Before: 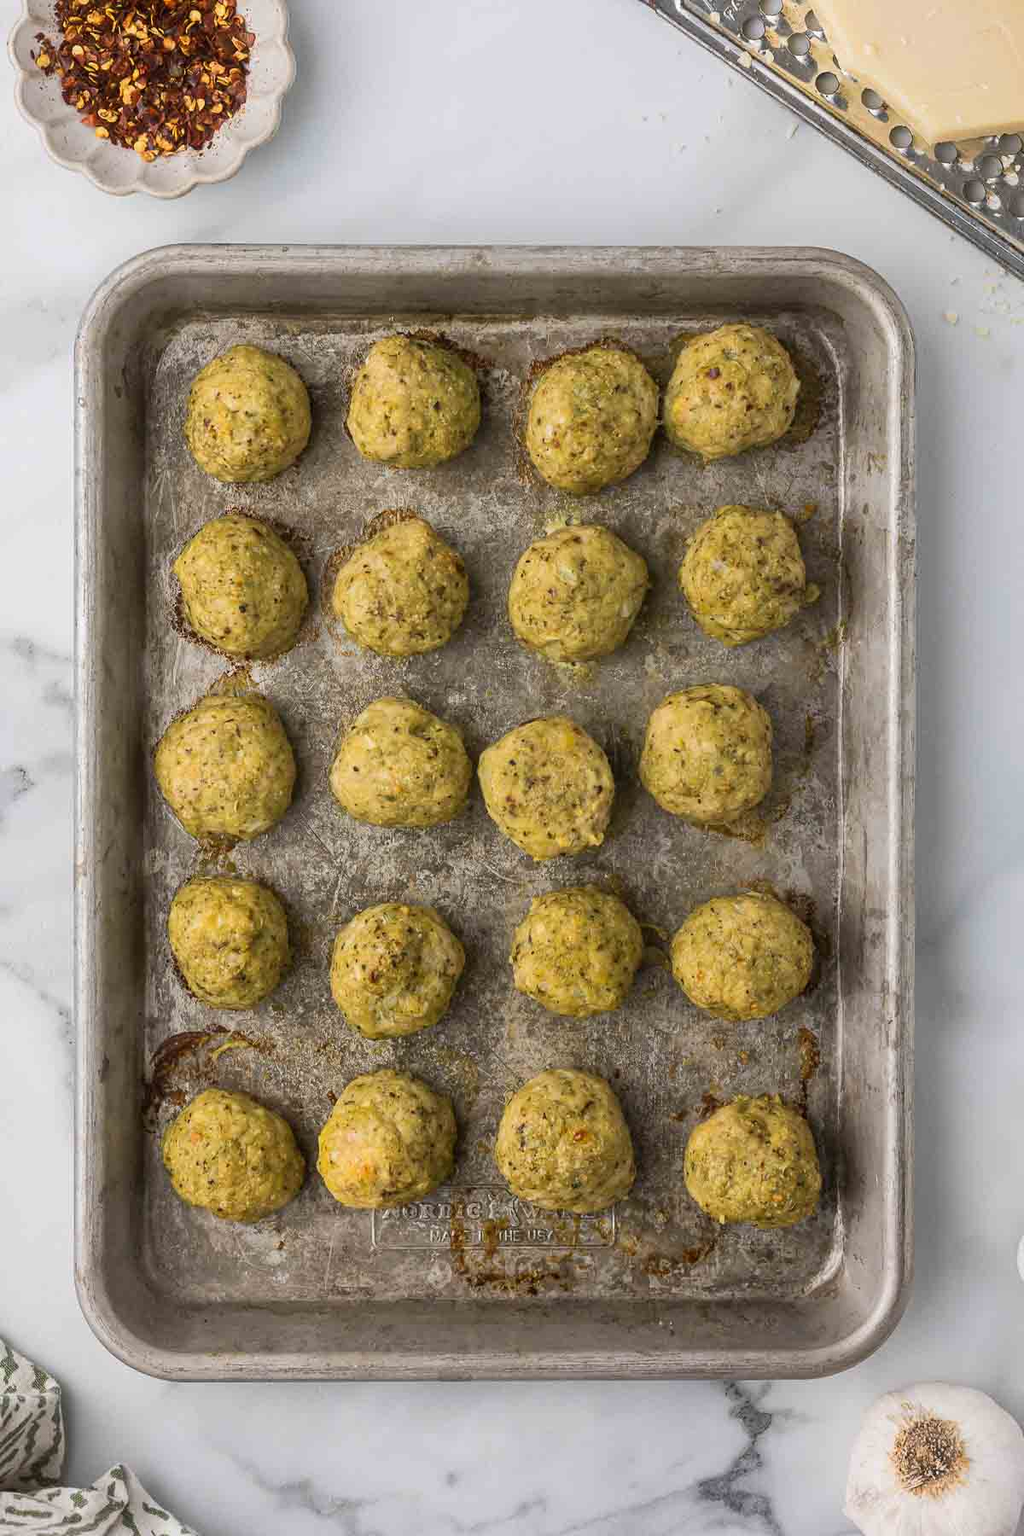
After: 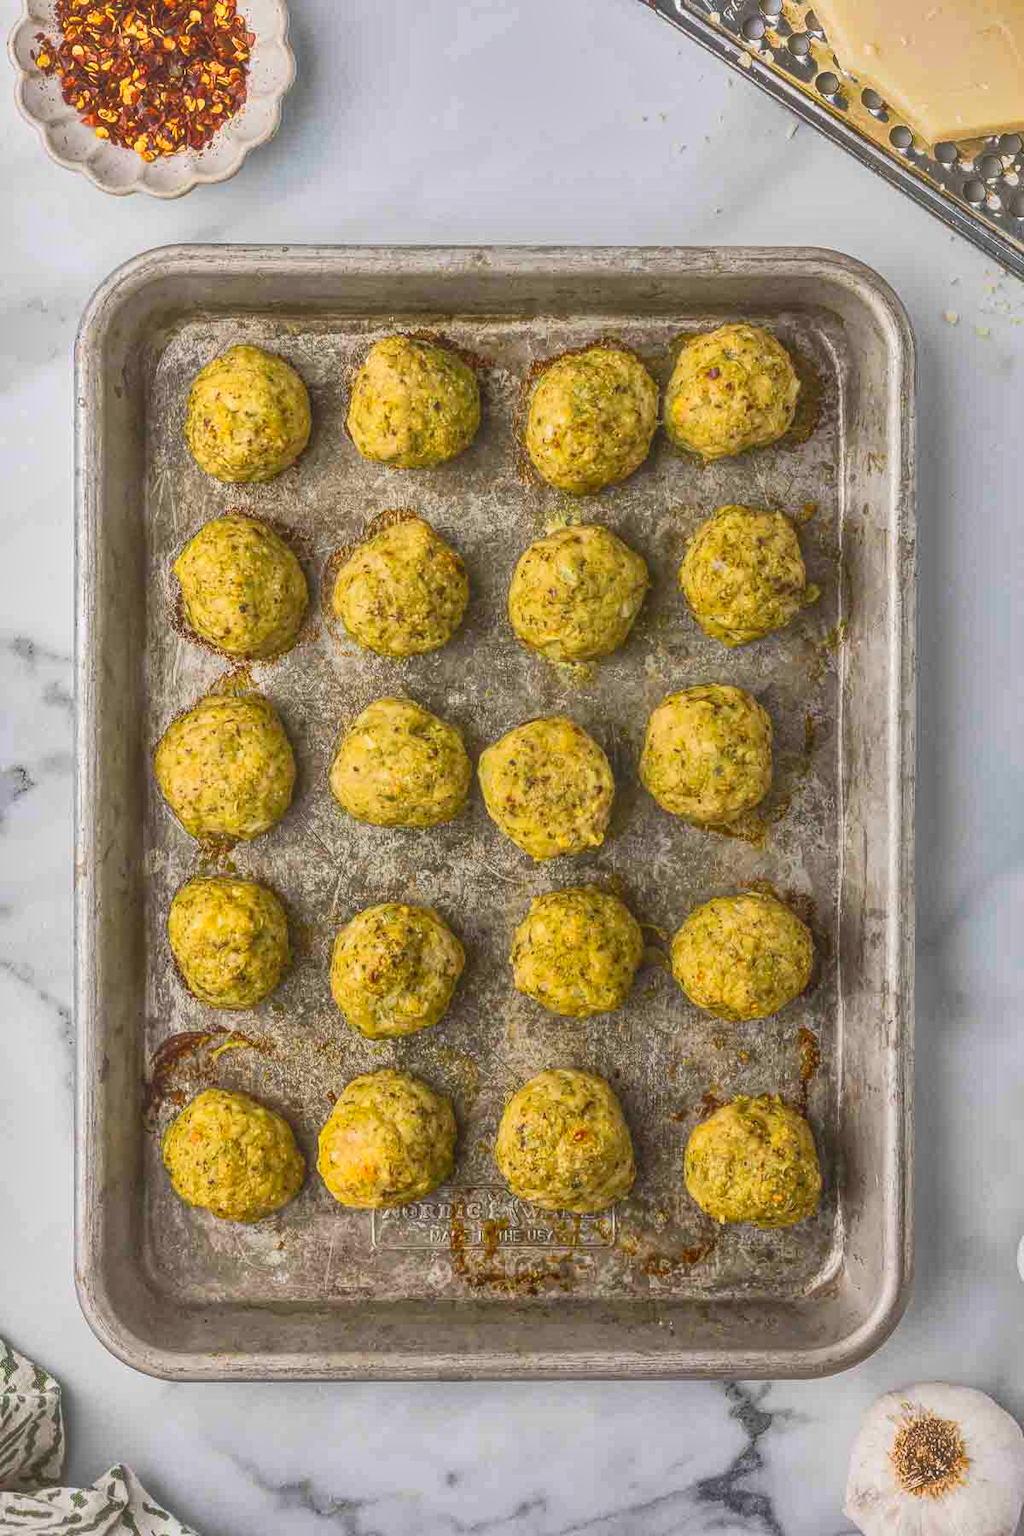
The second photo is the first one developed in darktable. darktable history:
shadows and highlights: radius 100.75, shadows 50.38, highlights -65.69, soften with gaussian
local contrast: highlights 73%, shadows 21%, midtone range 0.194
contrast brightness saturation: contrast 0.169, saturation 0.327
